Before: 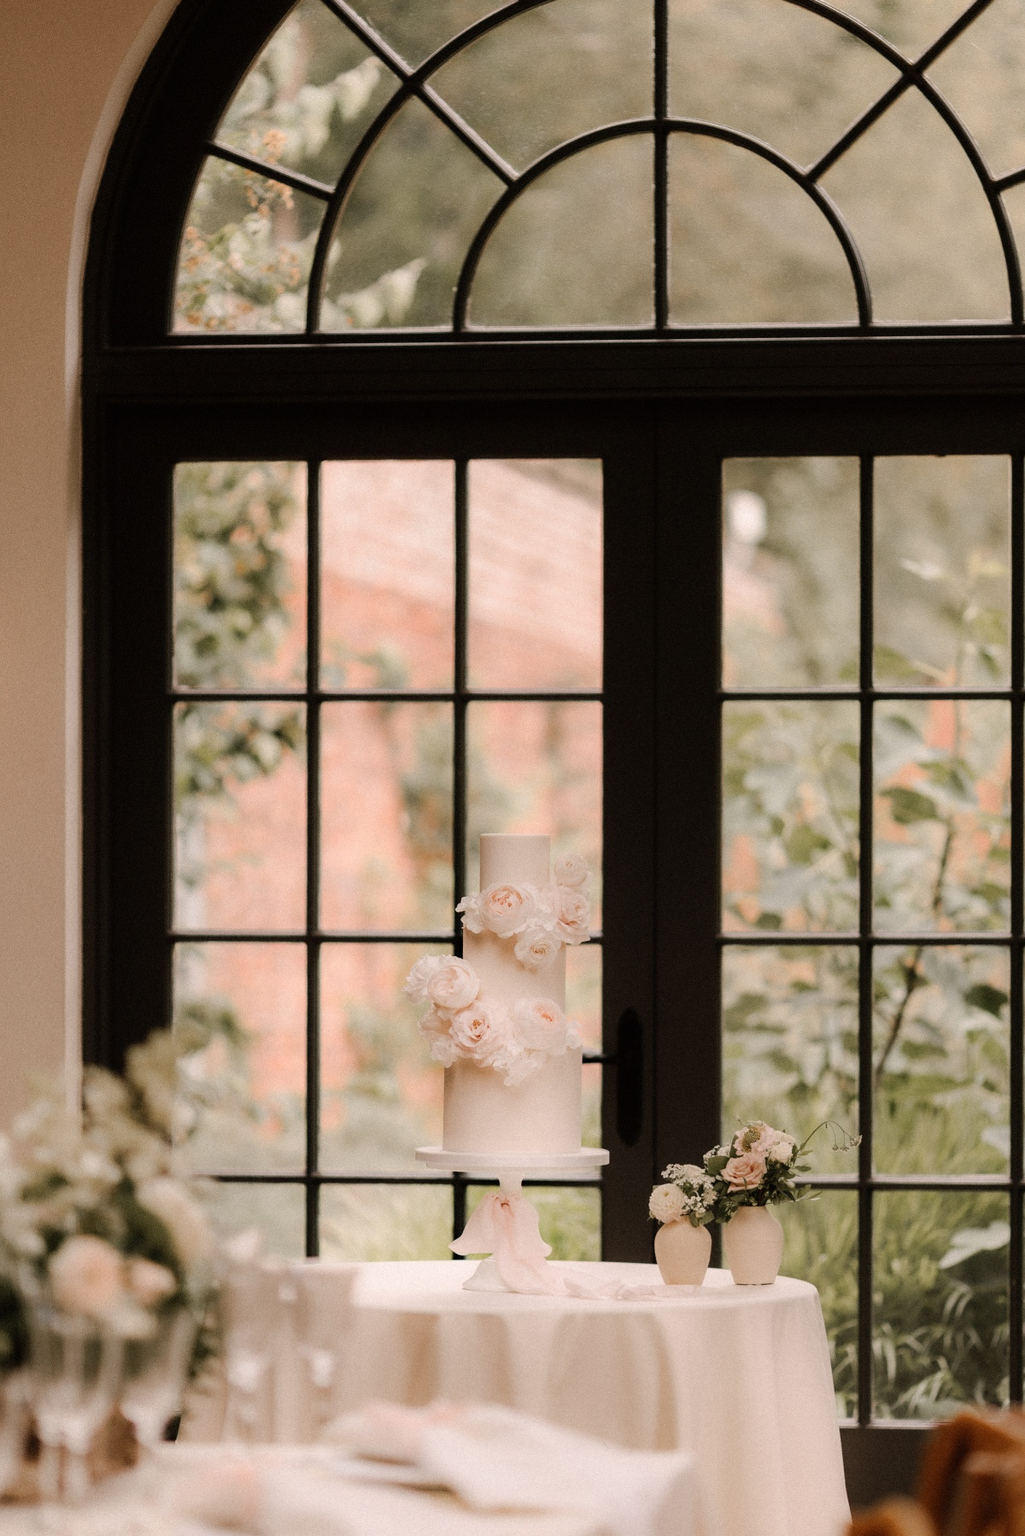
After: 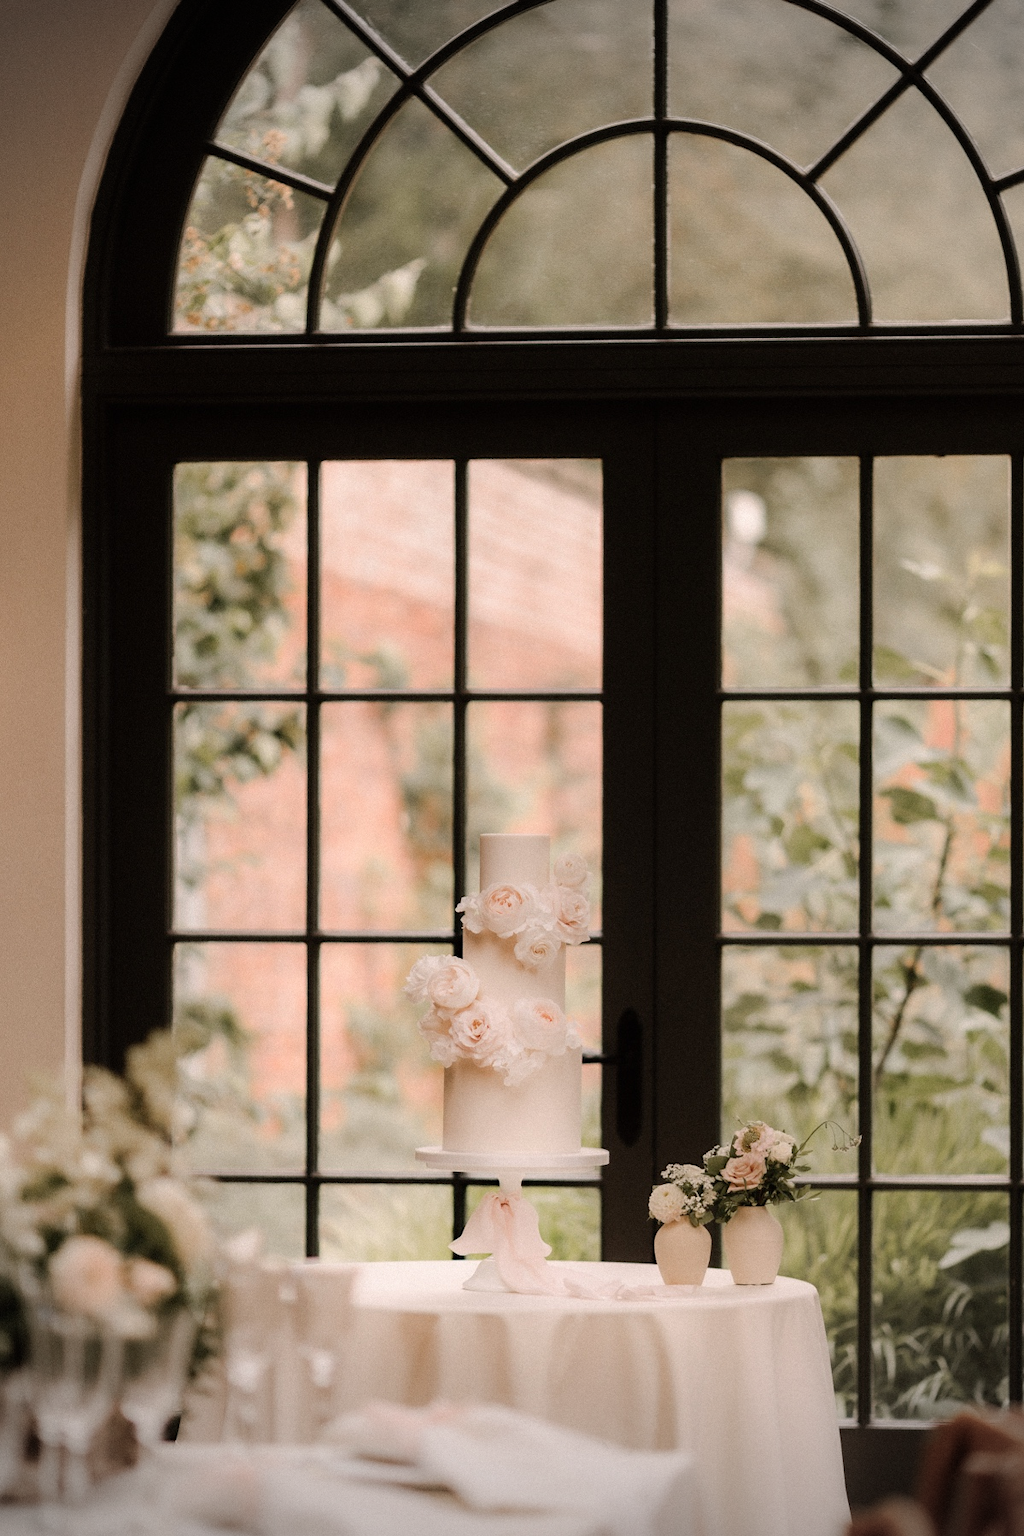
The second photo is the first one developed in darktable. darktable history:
tone equalizer: on, module defaults
vignetting: fall-off start 89.14%, fall-off radius 42.94%, width/height ratio 1.157
